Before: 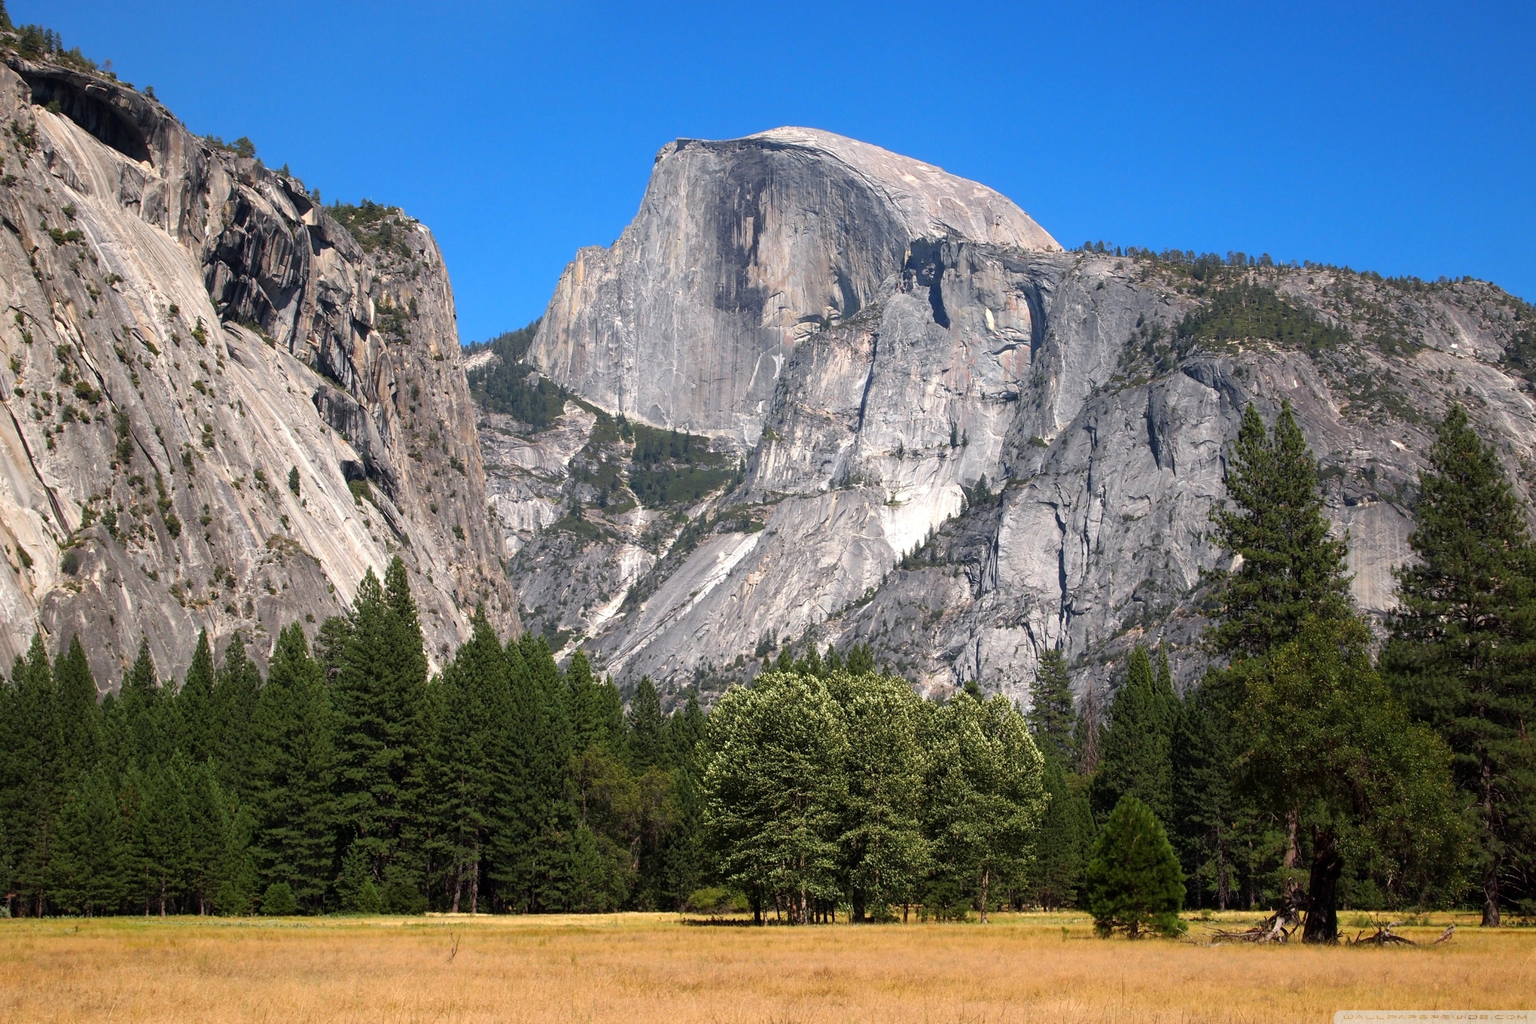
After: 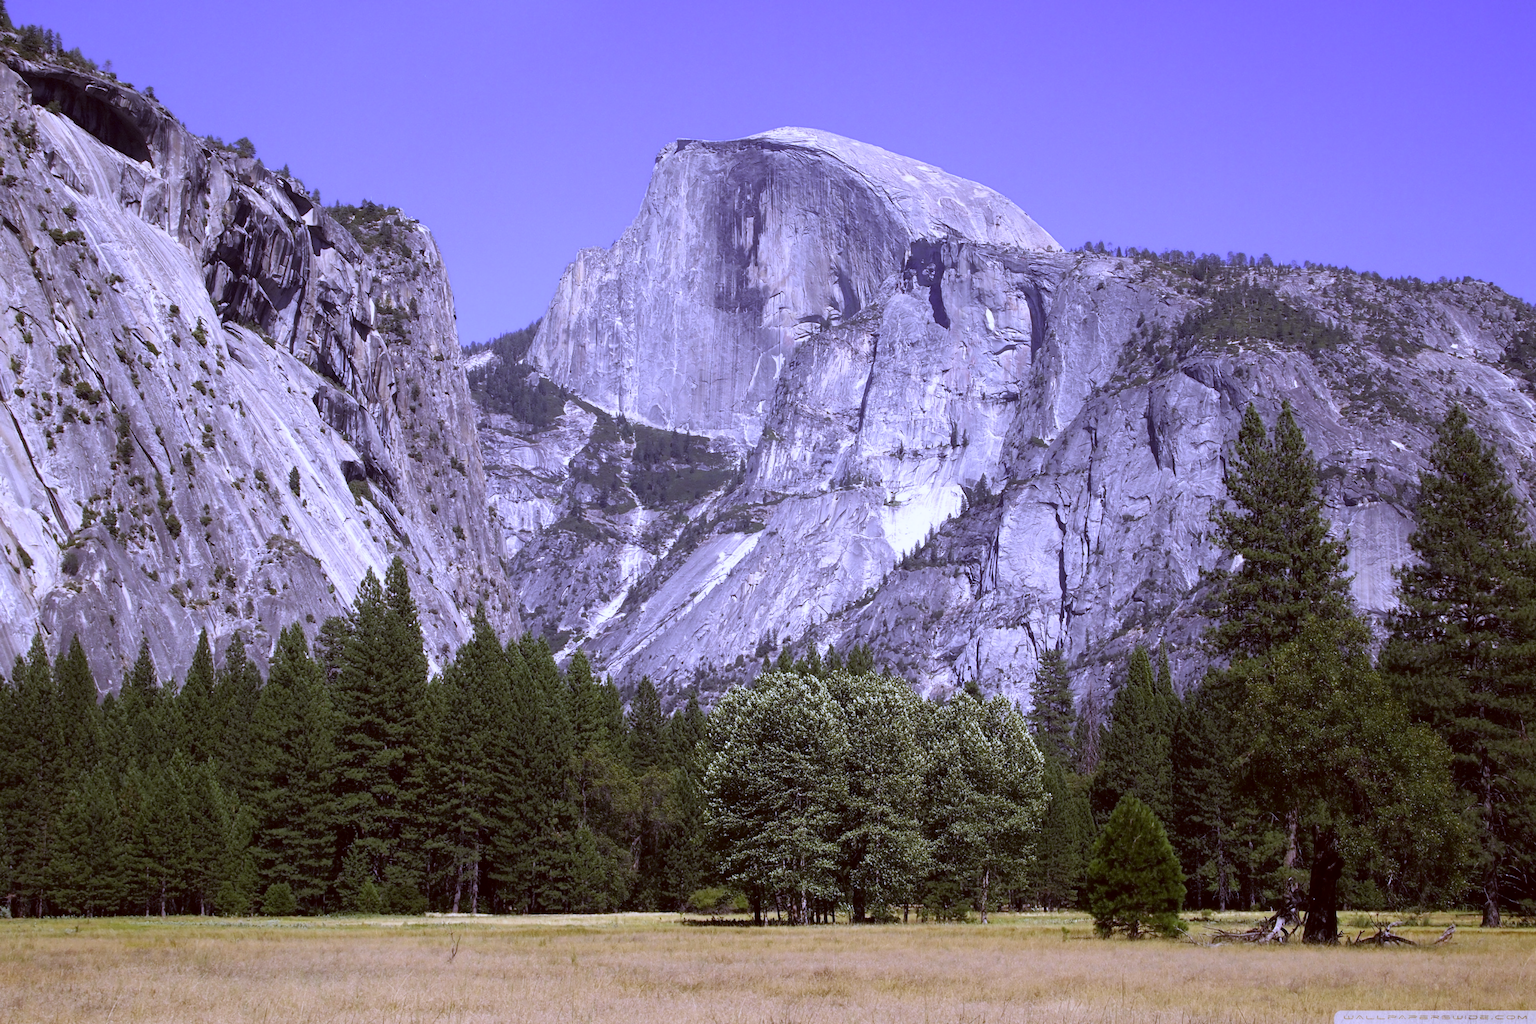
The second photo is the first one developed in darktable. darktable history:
white balance: red 0.766, blue 1.537
color correction: highlights a* 10.21, highlights b* 9.79, shadows a* 8.61, shadows b* 7.88, saturation 0.8
